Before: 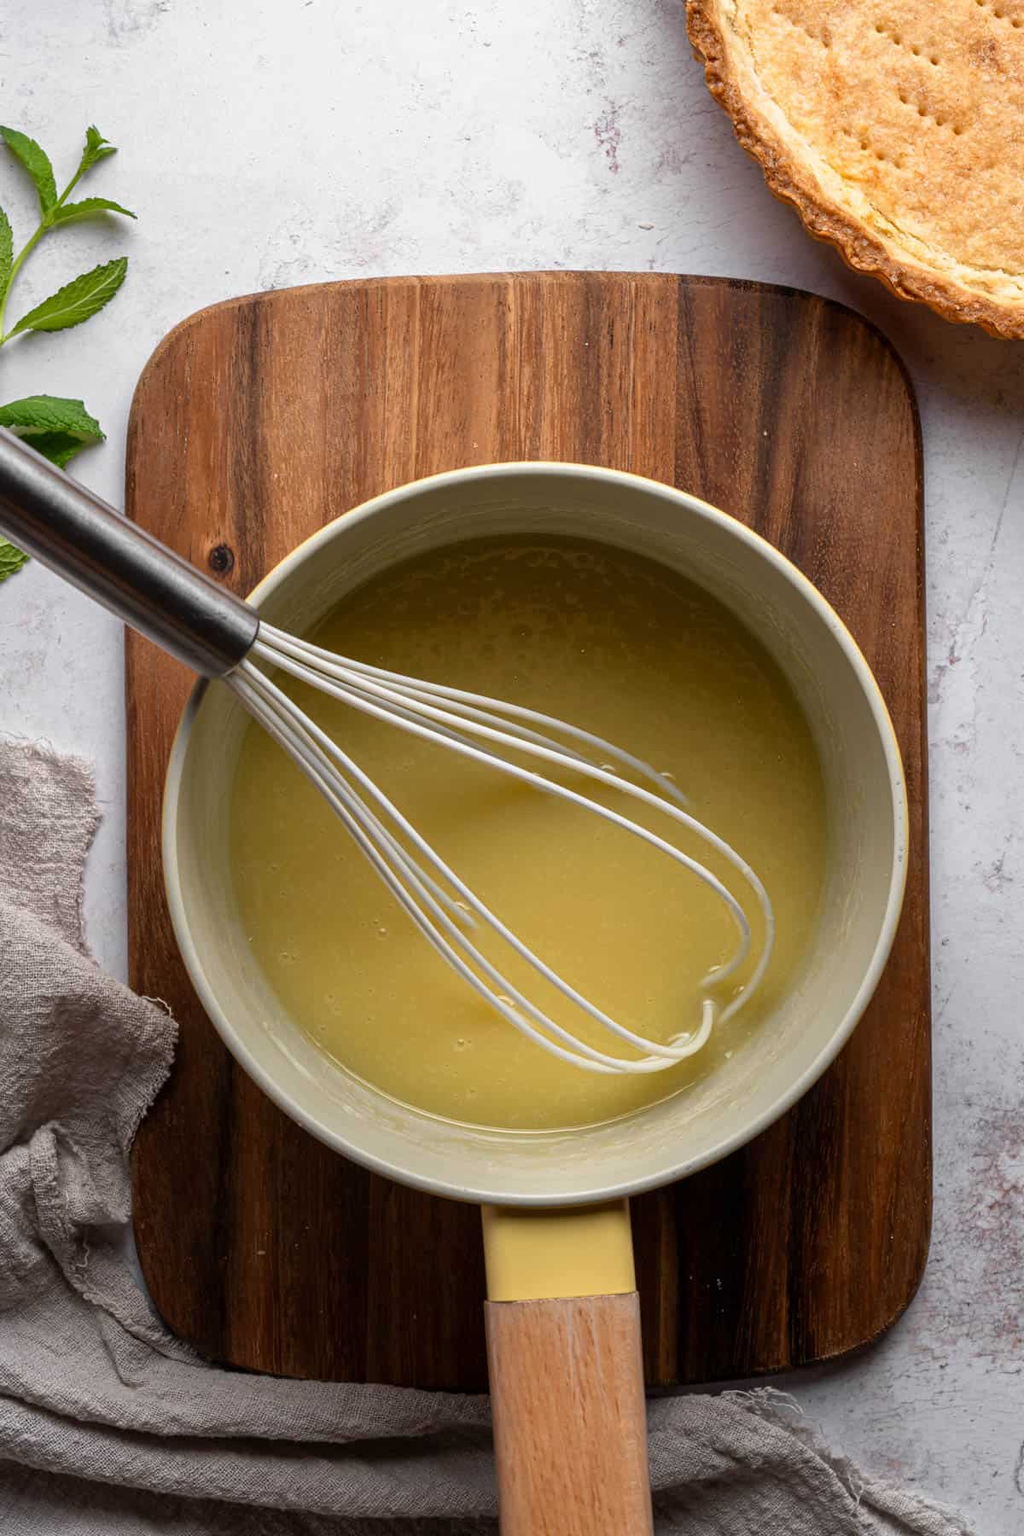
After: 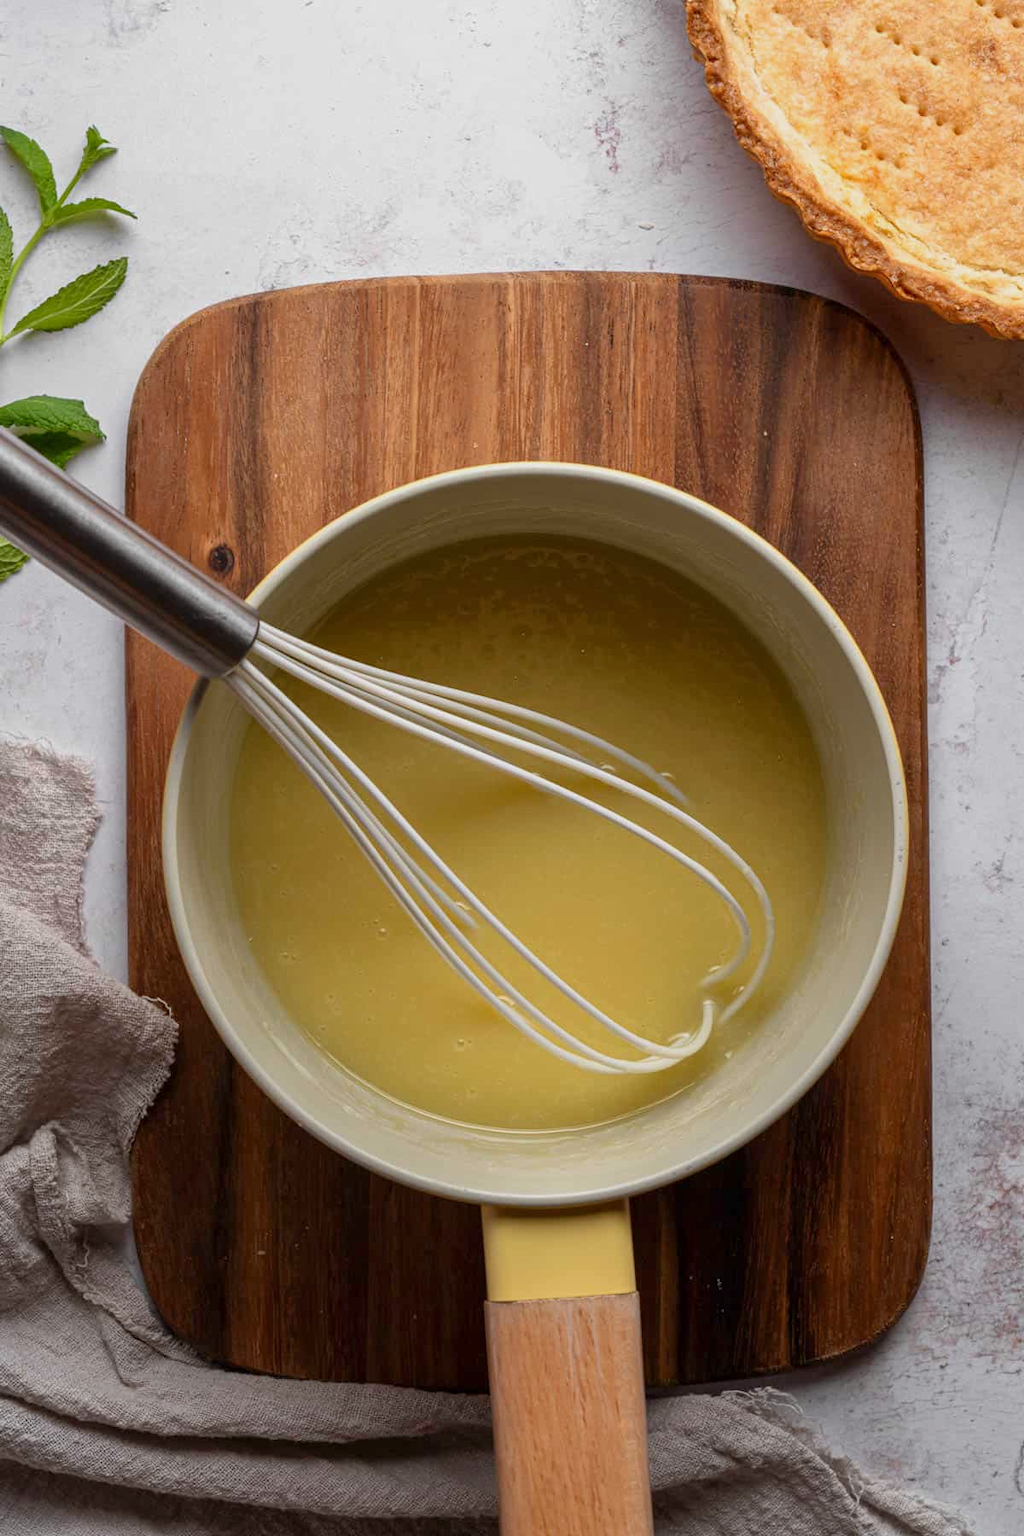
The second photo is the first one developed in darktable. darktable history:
color balance rgb: shadows lift › chroma 2.03%, shadows lift › hue 49.9°, power › hue 329.05°, perceptual saturation grading › global saturation 0.711%, contrast -9.828%
